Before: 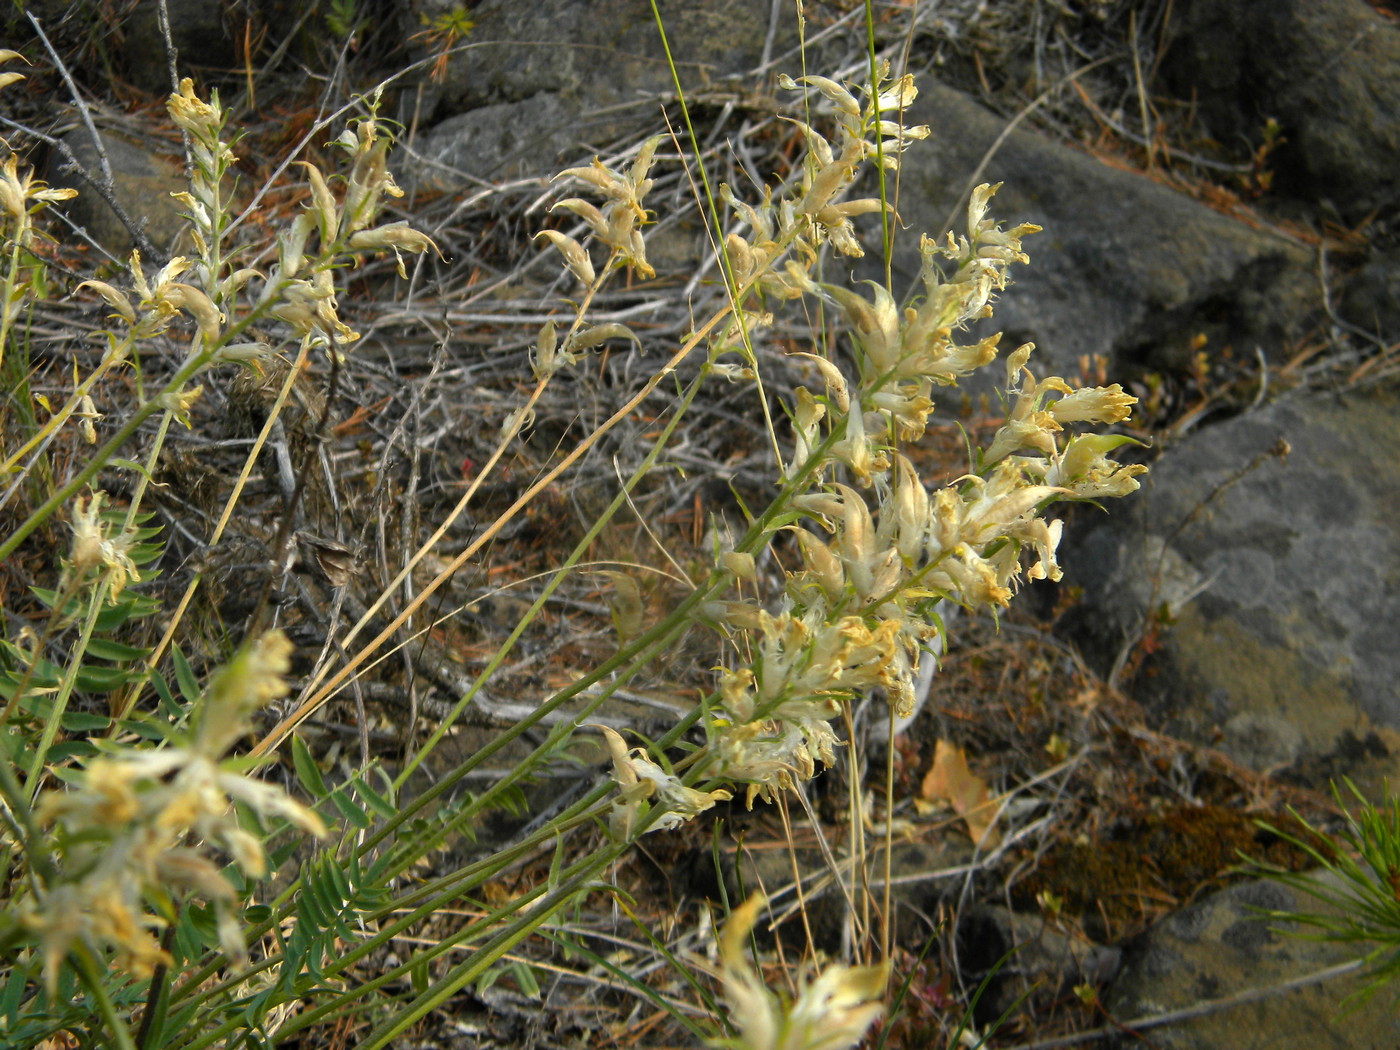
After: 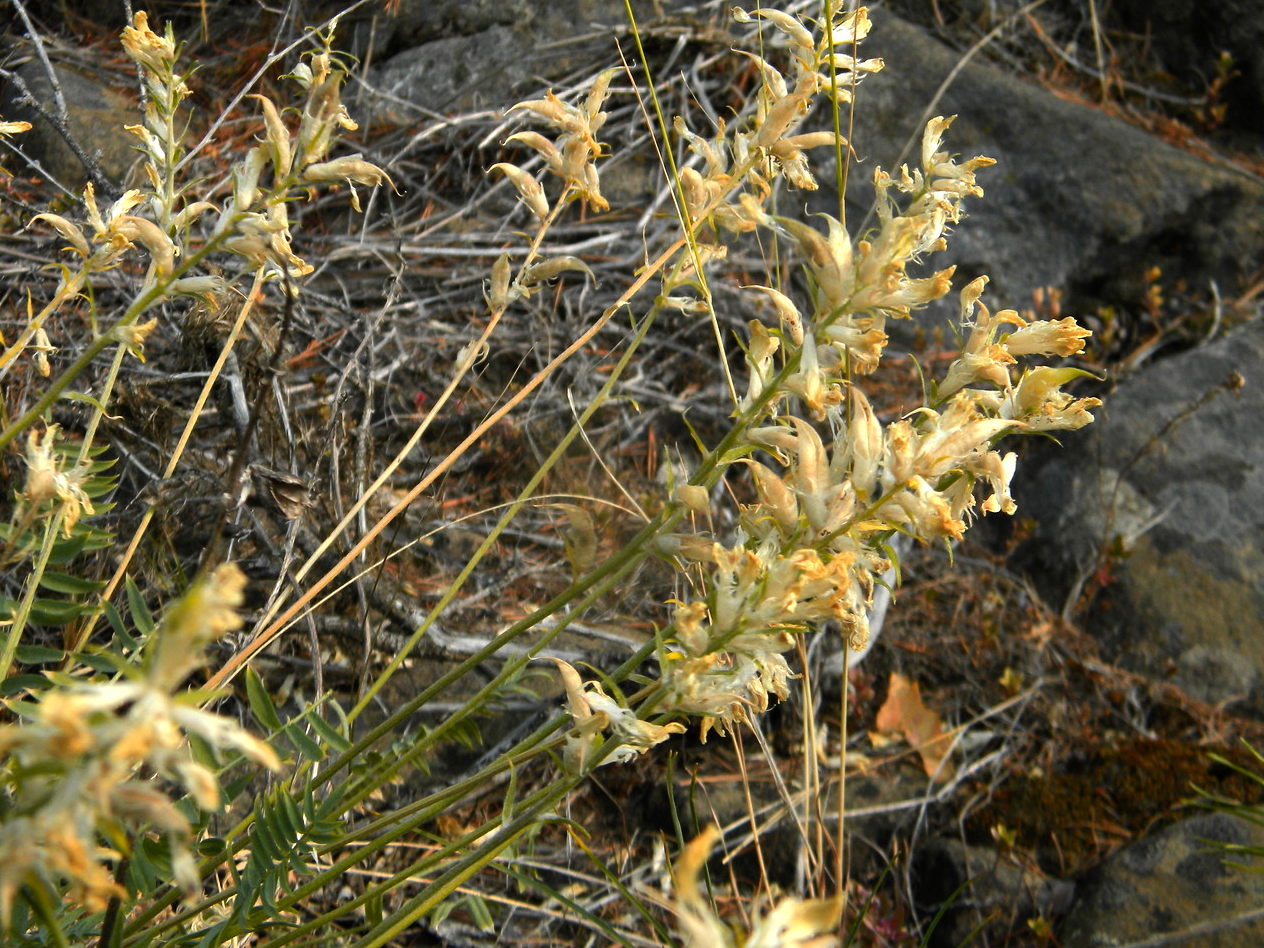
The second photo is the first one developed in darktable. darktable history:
color zones: curves: ch1 [(0.309, 0.524) (0.41, 0.329) (0.508, 0.509)]; ch2 [(0.25, 0.457) (0.75, 0.5)]
crop: left 3.305%, top 6.436%, right 6.389%, bottom 3.258%
tone equalizer: -8 EV -0.417 EV, -7 EV -0.389 EV, -6 EV -0.333 EV, -5 EV -0.222 EV, -3 EV 0.222 EV, -2 EV 0.333 EV, -1 EV 0.389 EV, +0 EV 0.417 EV, edges refinement/feathering 500, mask exposure compensation -1.57 EV, preserve details no
